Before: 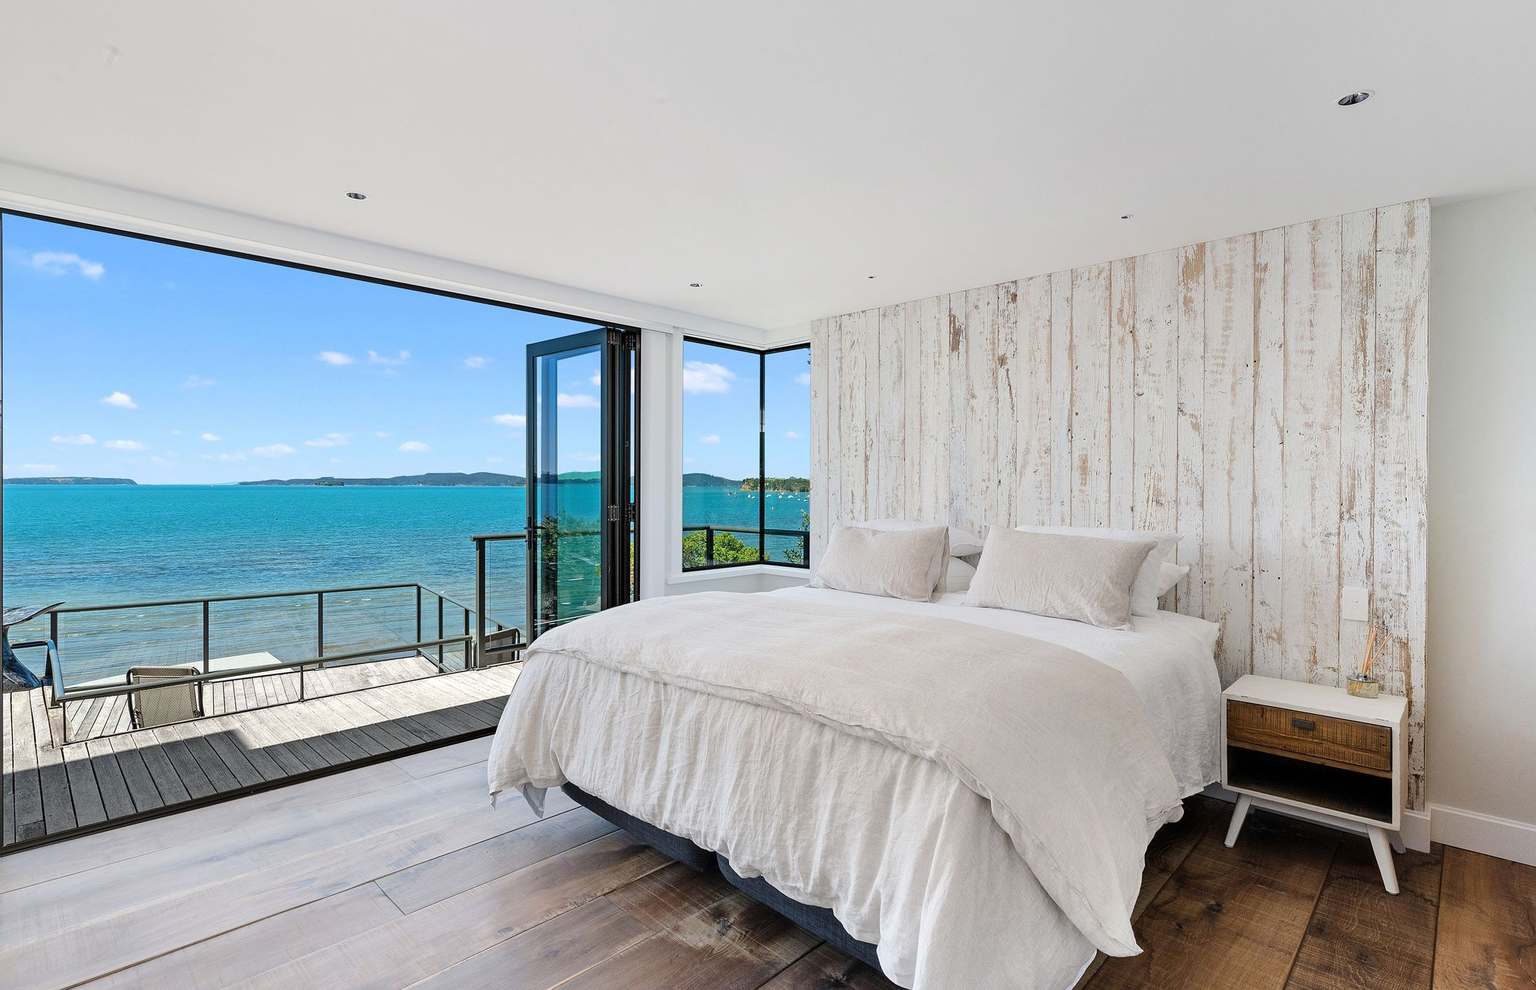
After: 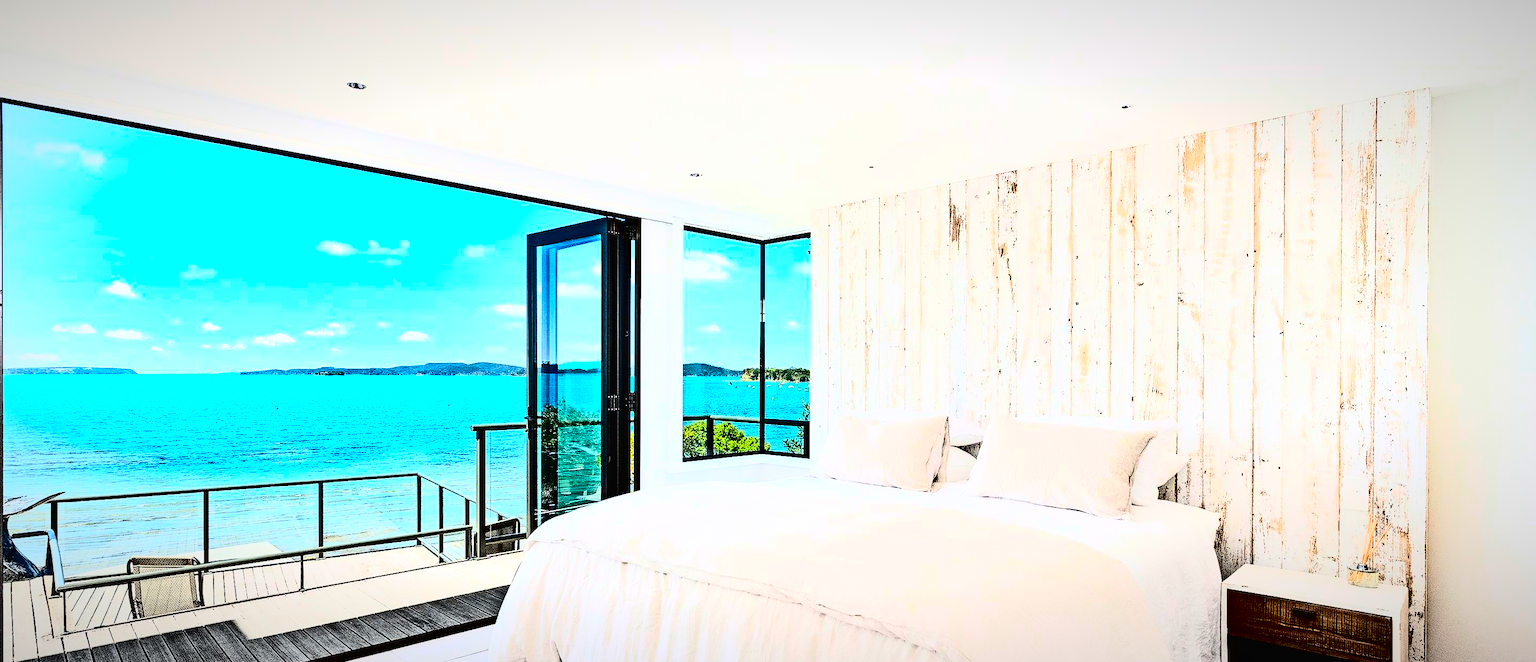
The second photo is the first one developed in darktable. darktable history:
tone equalizer: -8 EV -0.397 EV, -7 EV -0.364 EV, -6 EV -0.356 EV, -5 EV -0.191 EV, -3 EV 0.211 EV, -2 EV 0.359 EV, -1 EV 0.385 EV, +0 EV 0.421 EV
color correction: highlights b* -0.036, saturation 1.82
contrast brightness saturation: contrast 0.51, saturation -0.096
tone curve: curves: ch0 [(0, 0.016) (0.11, 0.039) (0.259, 0.235) (0.383, 0.437) (0.499, 0.597) (0.733, 0.867) (0.843, 0.948) (1, 1)], color space Lab, independent channels, preserve colors none
crop: top 11.172%, bottom 21.84%
exposure: exposure -0.021 EV, compensate exposure bias true, compensate highlight preservation false
vignetting: fall-off radius 68.75%, automatic ratio true
shadows and highlights: soften with gaussian
